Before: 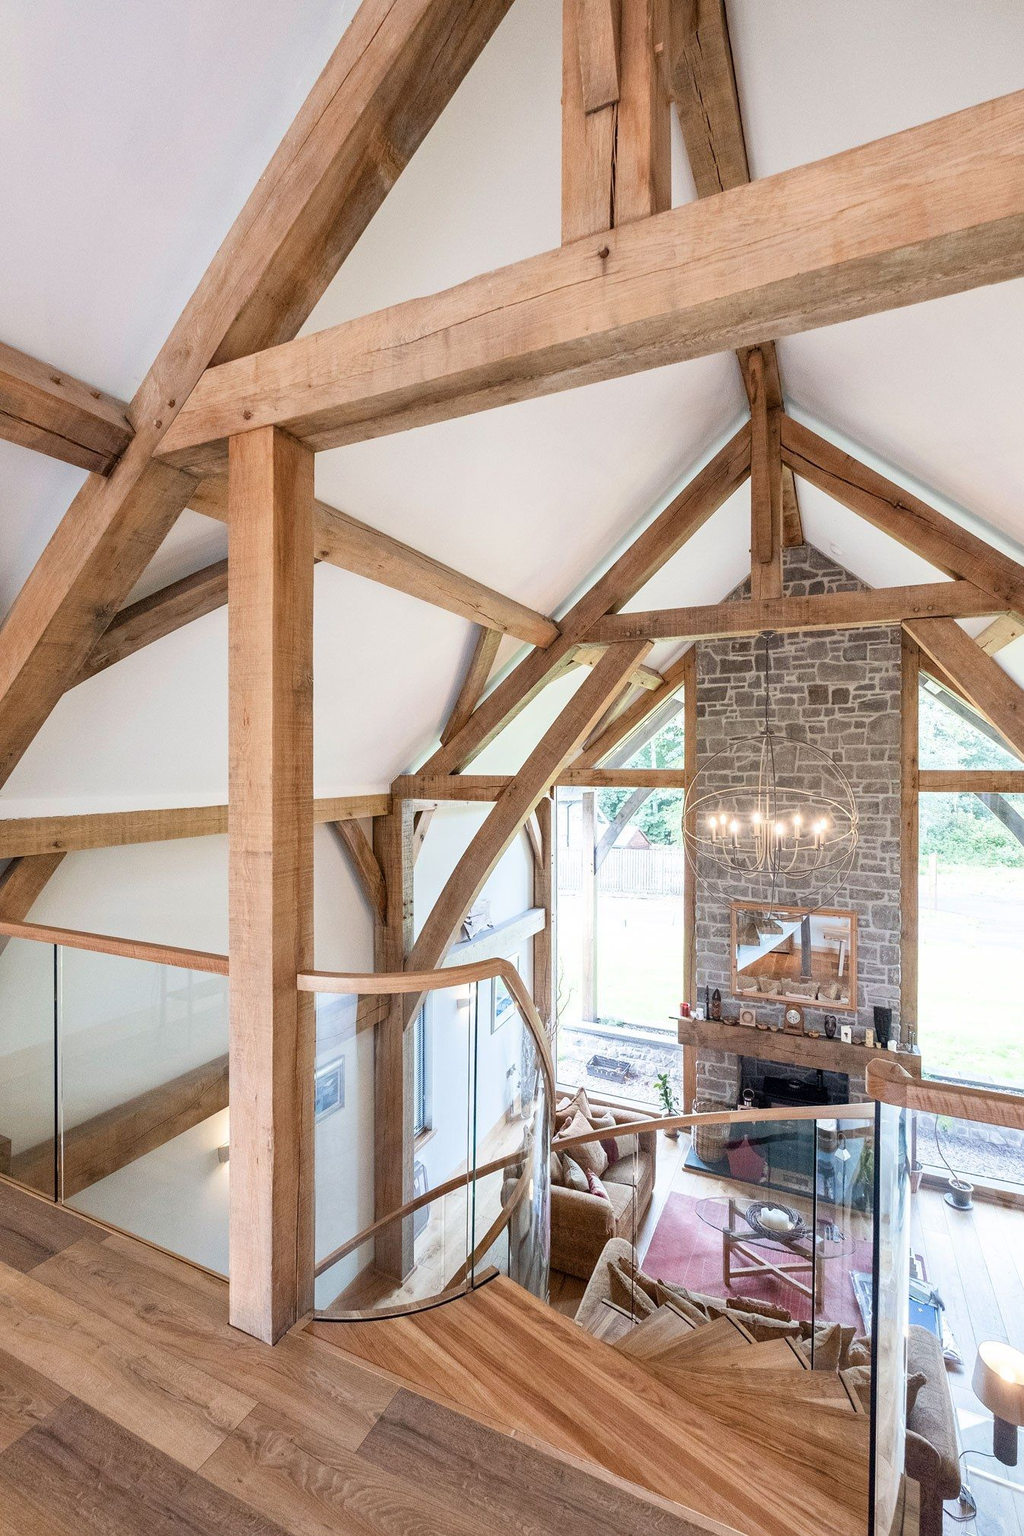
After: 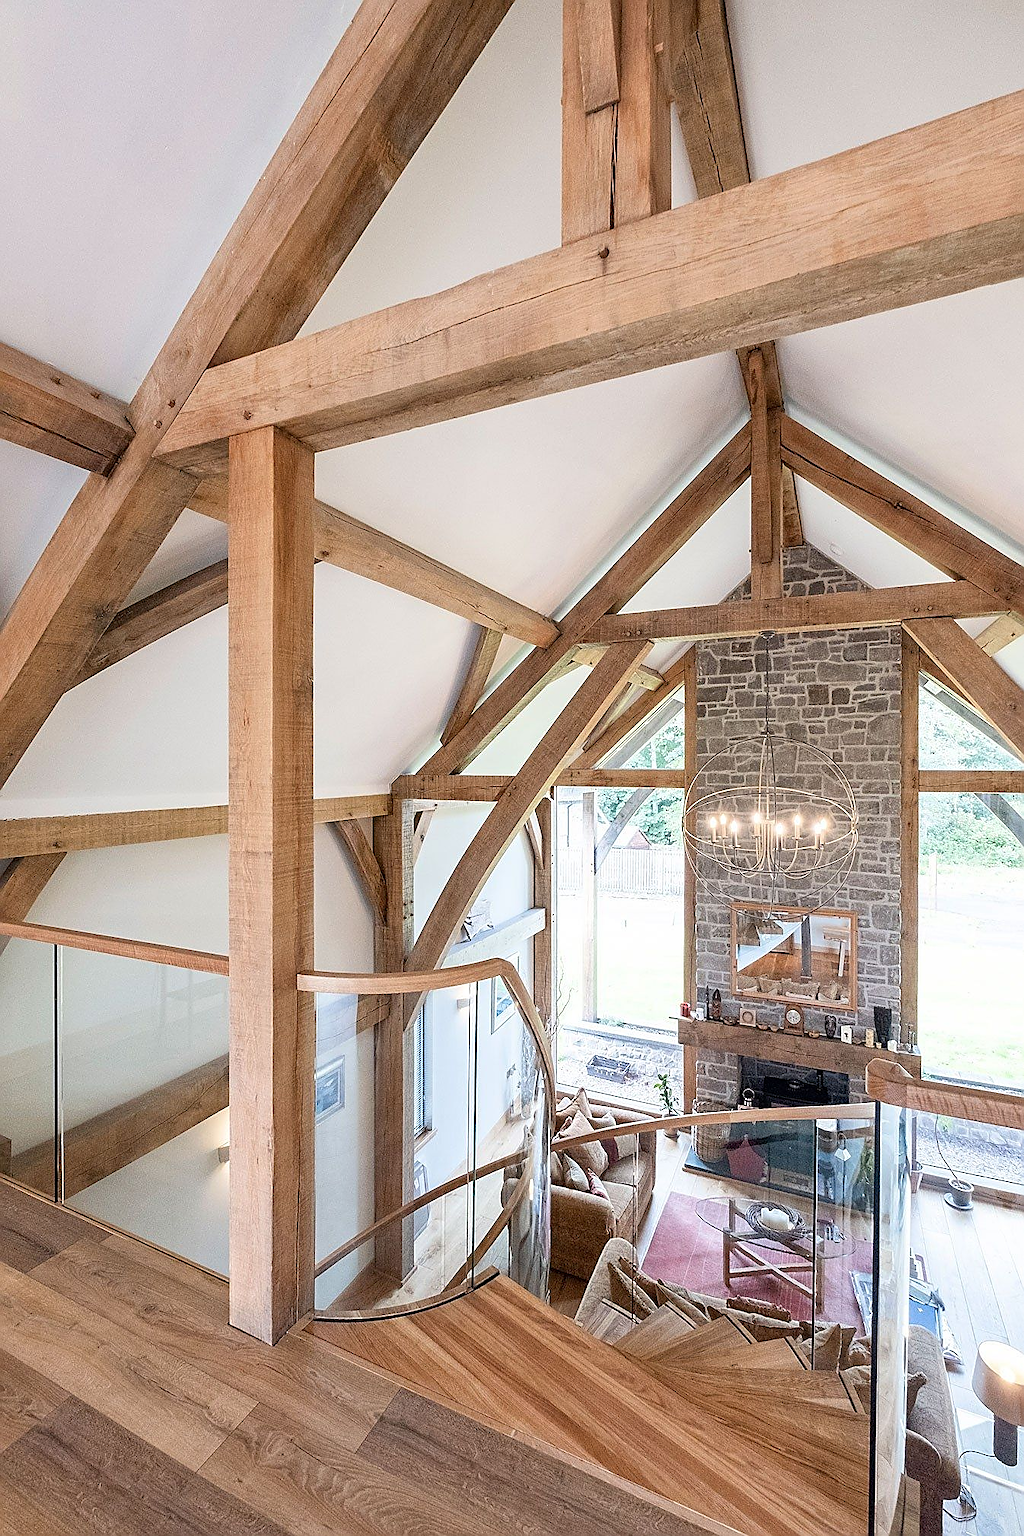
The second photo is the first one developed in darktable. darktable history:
sharpen: radius 1.361, amount 1.233, threshold 0.644
